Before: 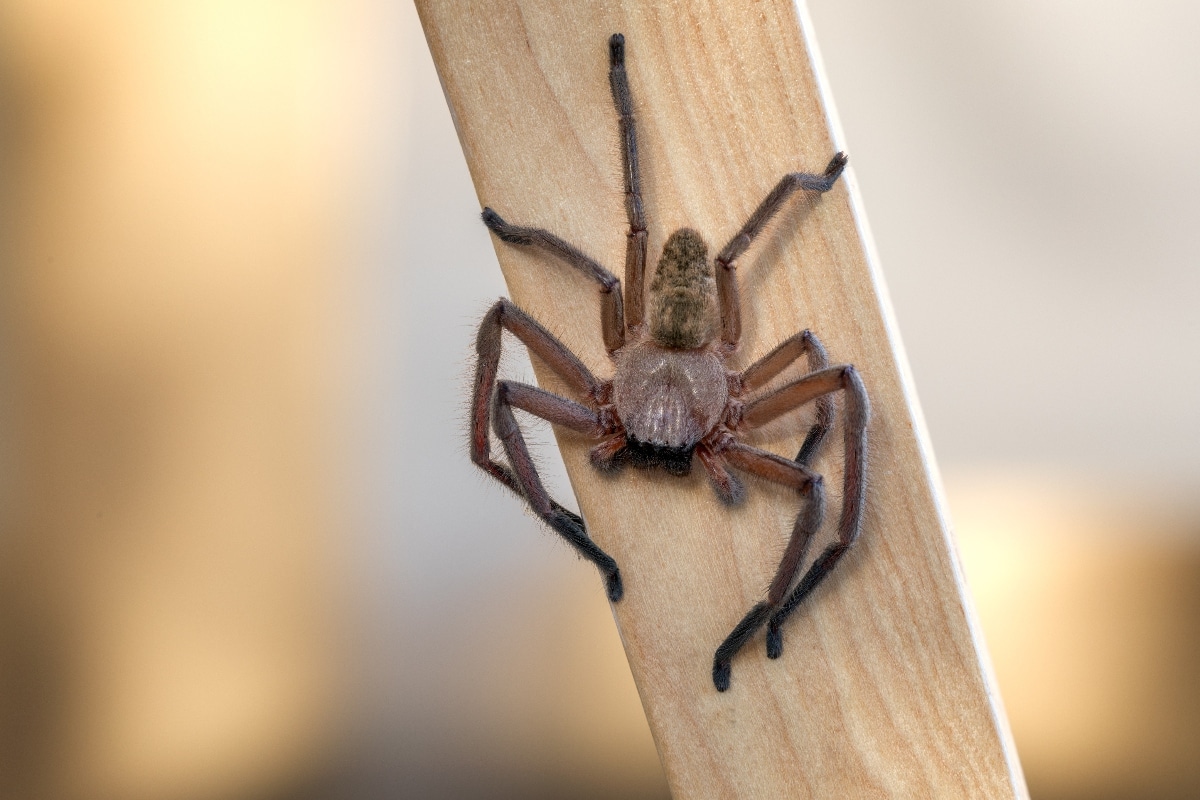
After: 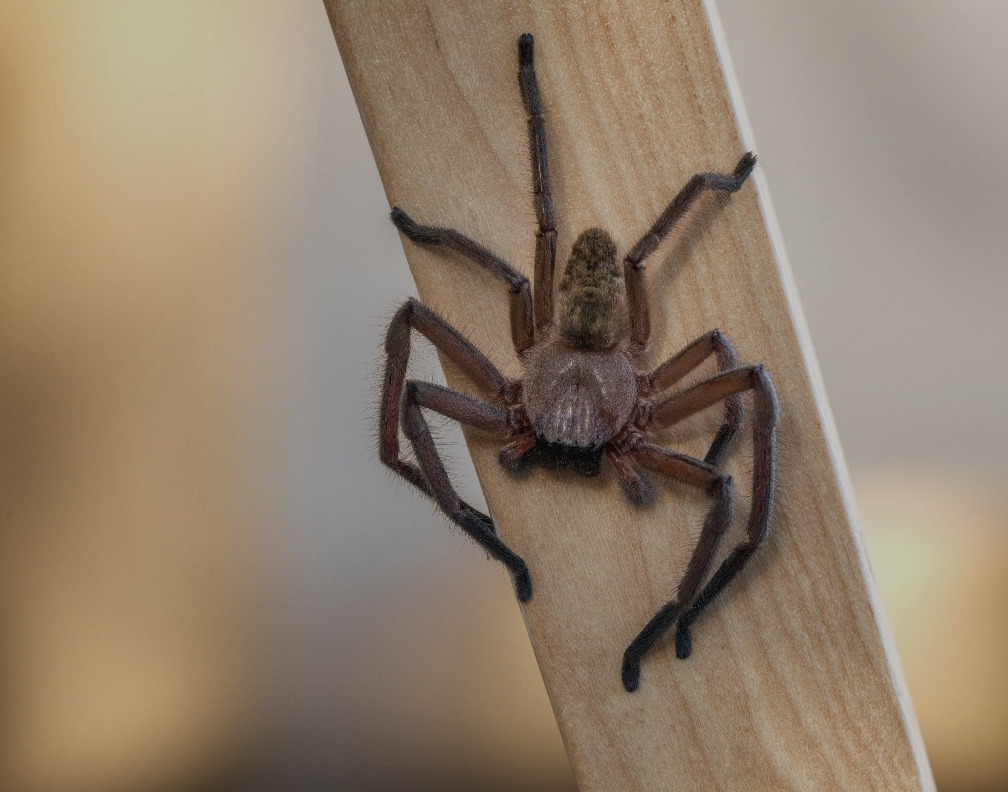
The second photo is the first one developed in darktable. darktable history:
local contrast: on, module defaults
crop: left 7.598%, right 7.873%
exposure: black level correction -0.016, exposure -1.018 EV, compensate highlight preservation false
